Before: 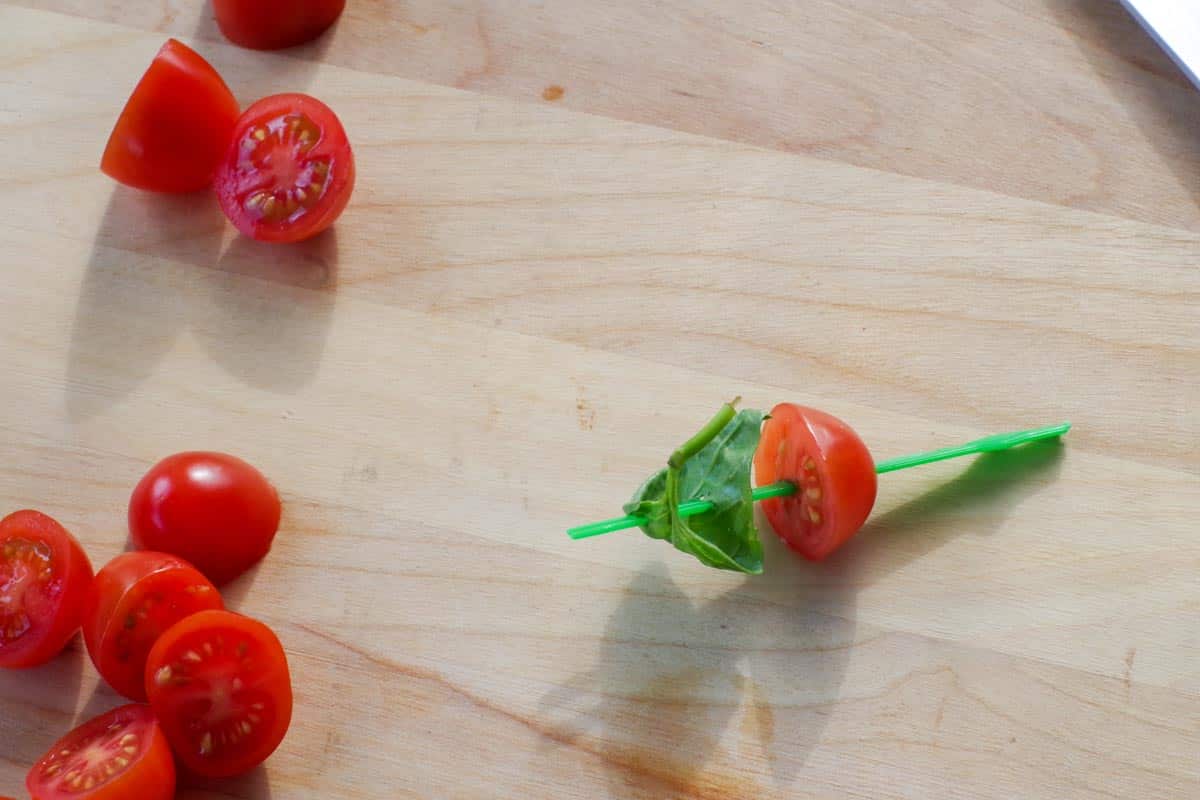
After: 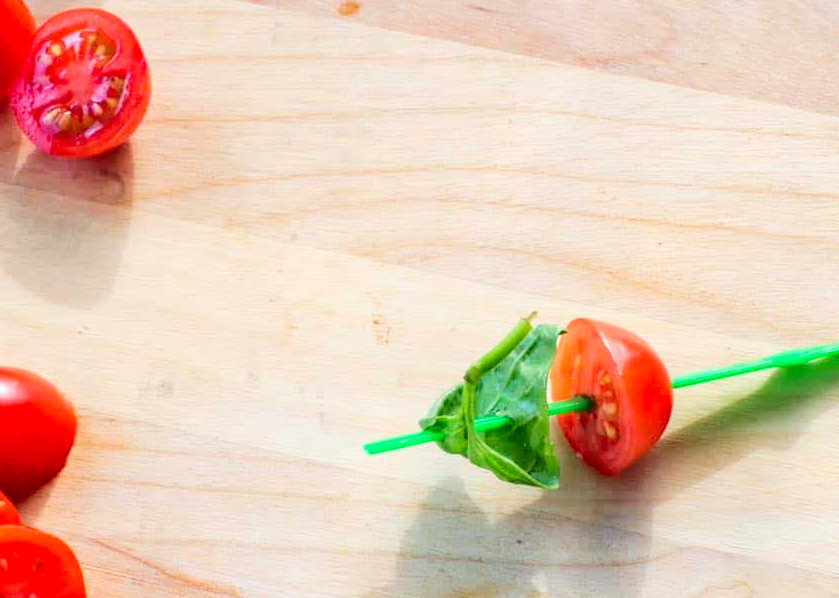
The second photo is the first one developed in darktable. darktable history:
haze removal: compatibility mode true, adaptive false
crop and rotate: left 17.046%, top 10.659%, right 12.989%, bottom 14.553%
base curve: curves: ch0 [(0, 0) (0.025, 0.046) (0.112, 0.277) (0.467, 0.74) (0.814, 0.929) (1, 0.942)]
local contrast: detail 130%
